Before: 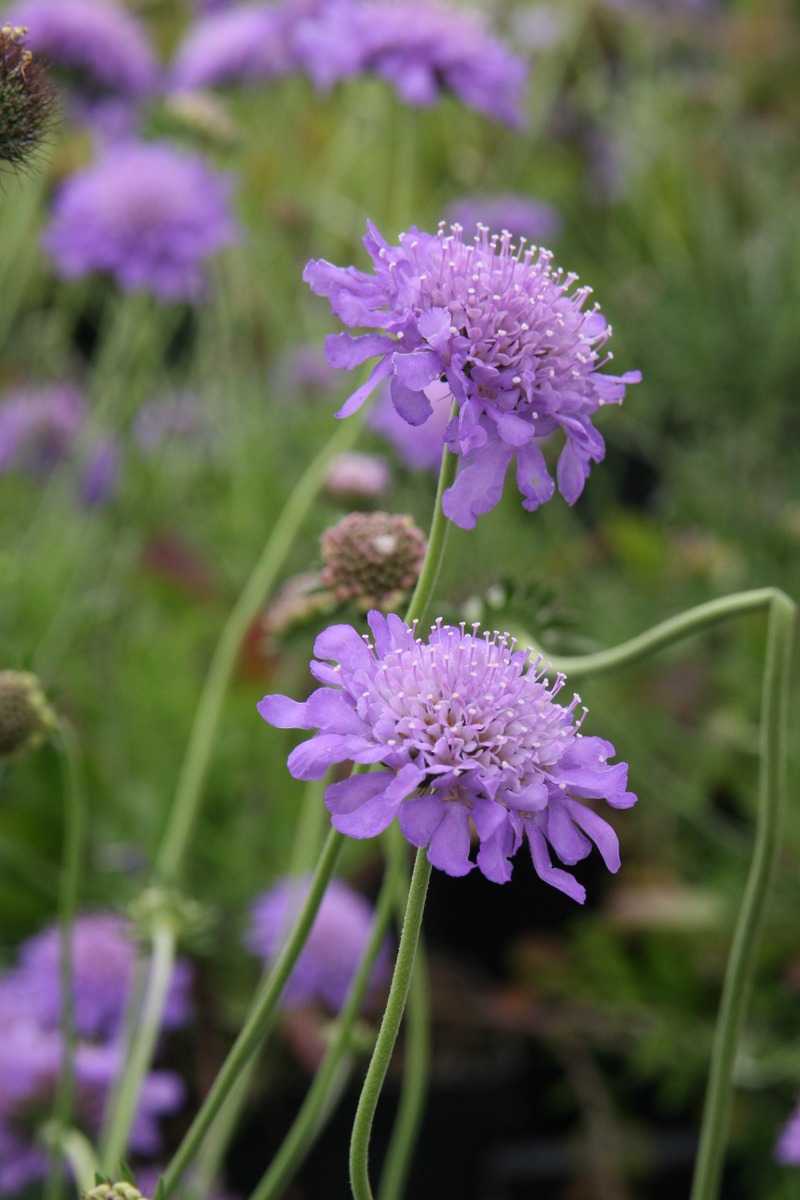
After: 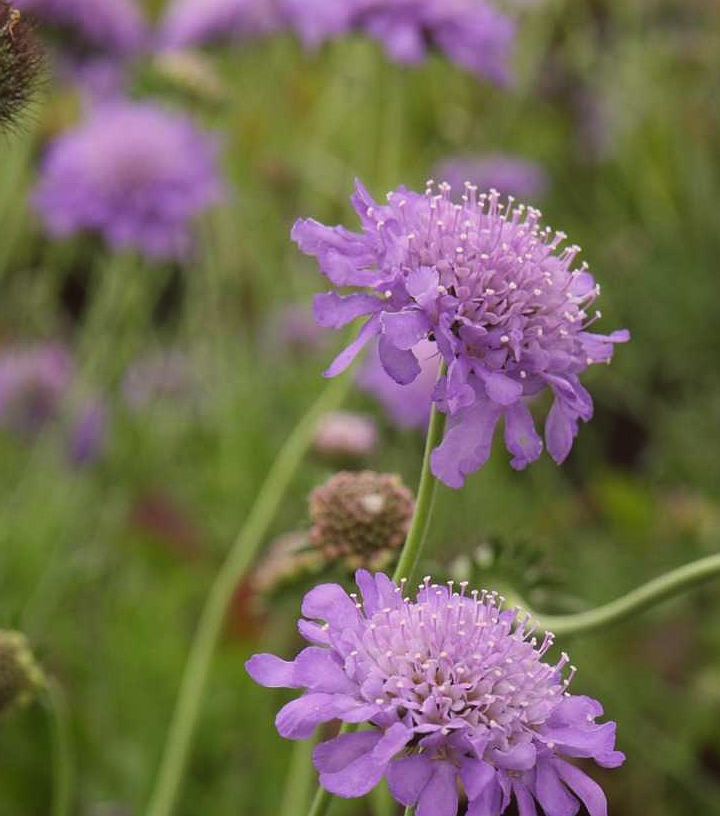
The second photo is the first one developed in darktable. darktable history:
crop: left 1.509%, top 3.452%, right 7.696%, bottom 28.452%
color balance: lift [1.005, 1.002, 0.998, 0.998], gamma [1, 1.021, 1.02, 0.979], gain [0.923, 1.066, 1.056, 0.934]
sharpen: radius 1.272, amount 0.305, threshold 0
